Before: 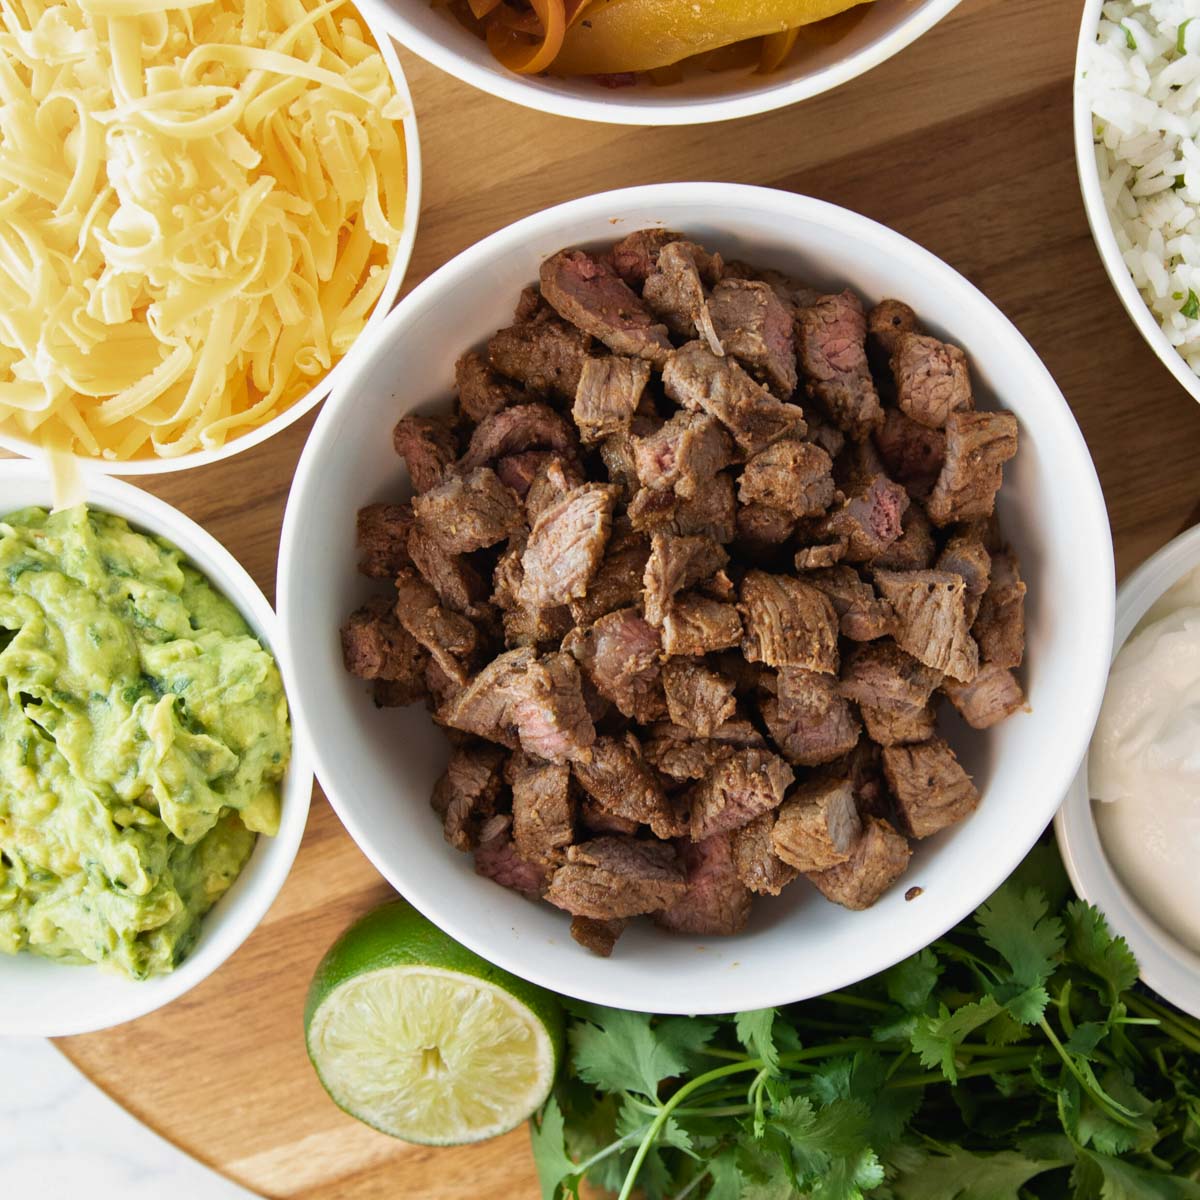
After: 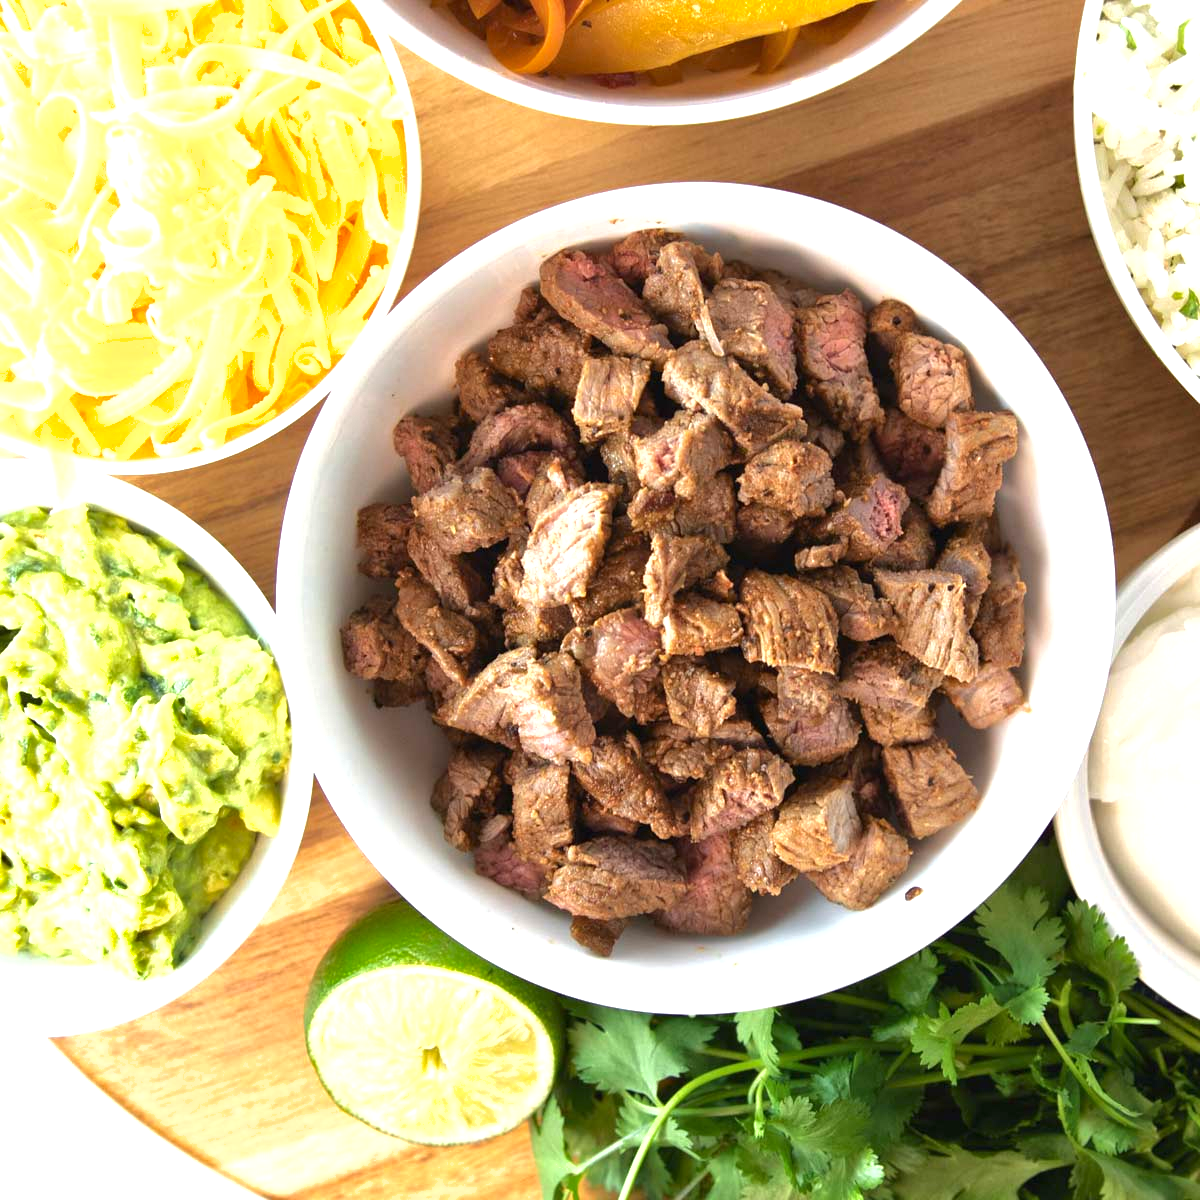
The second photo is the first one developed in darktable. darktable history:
exposure: black level correction 0, exposure 1.2 EV, compensate exposure bias true, compensate highlight preservation false
shadows and highlights: shadows -20, white point adjustment -2, highlights -35
